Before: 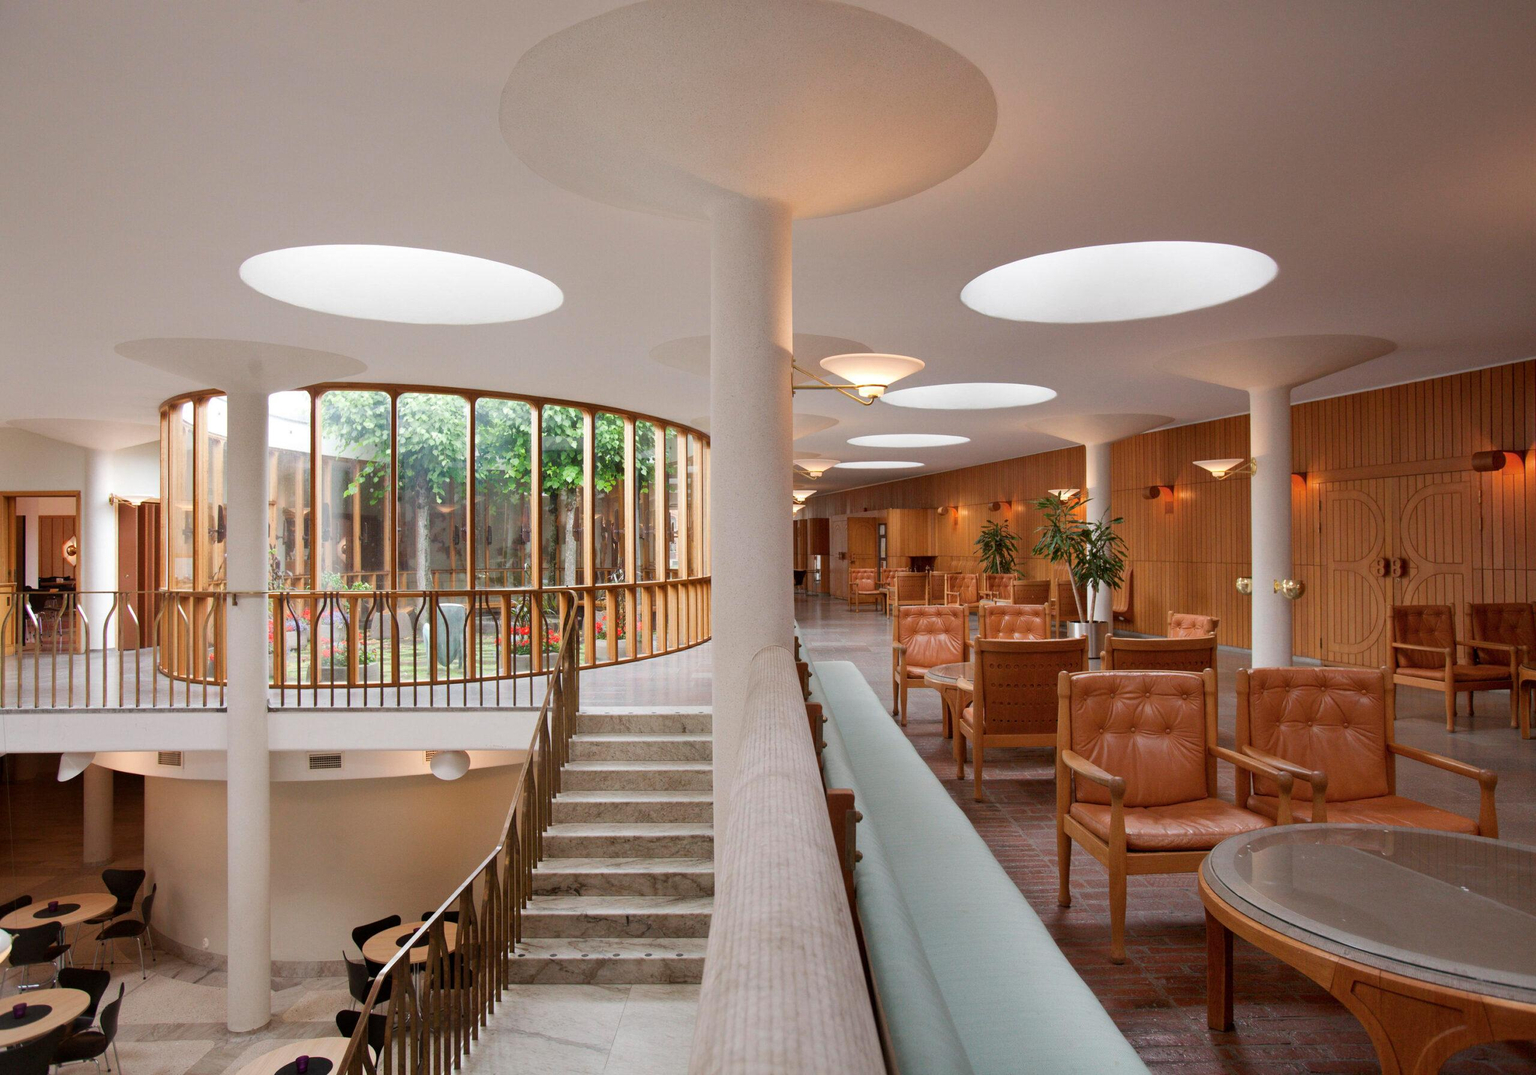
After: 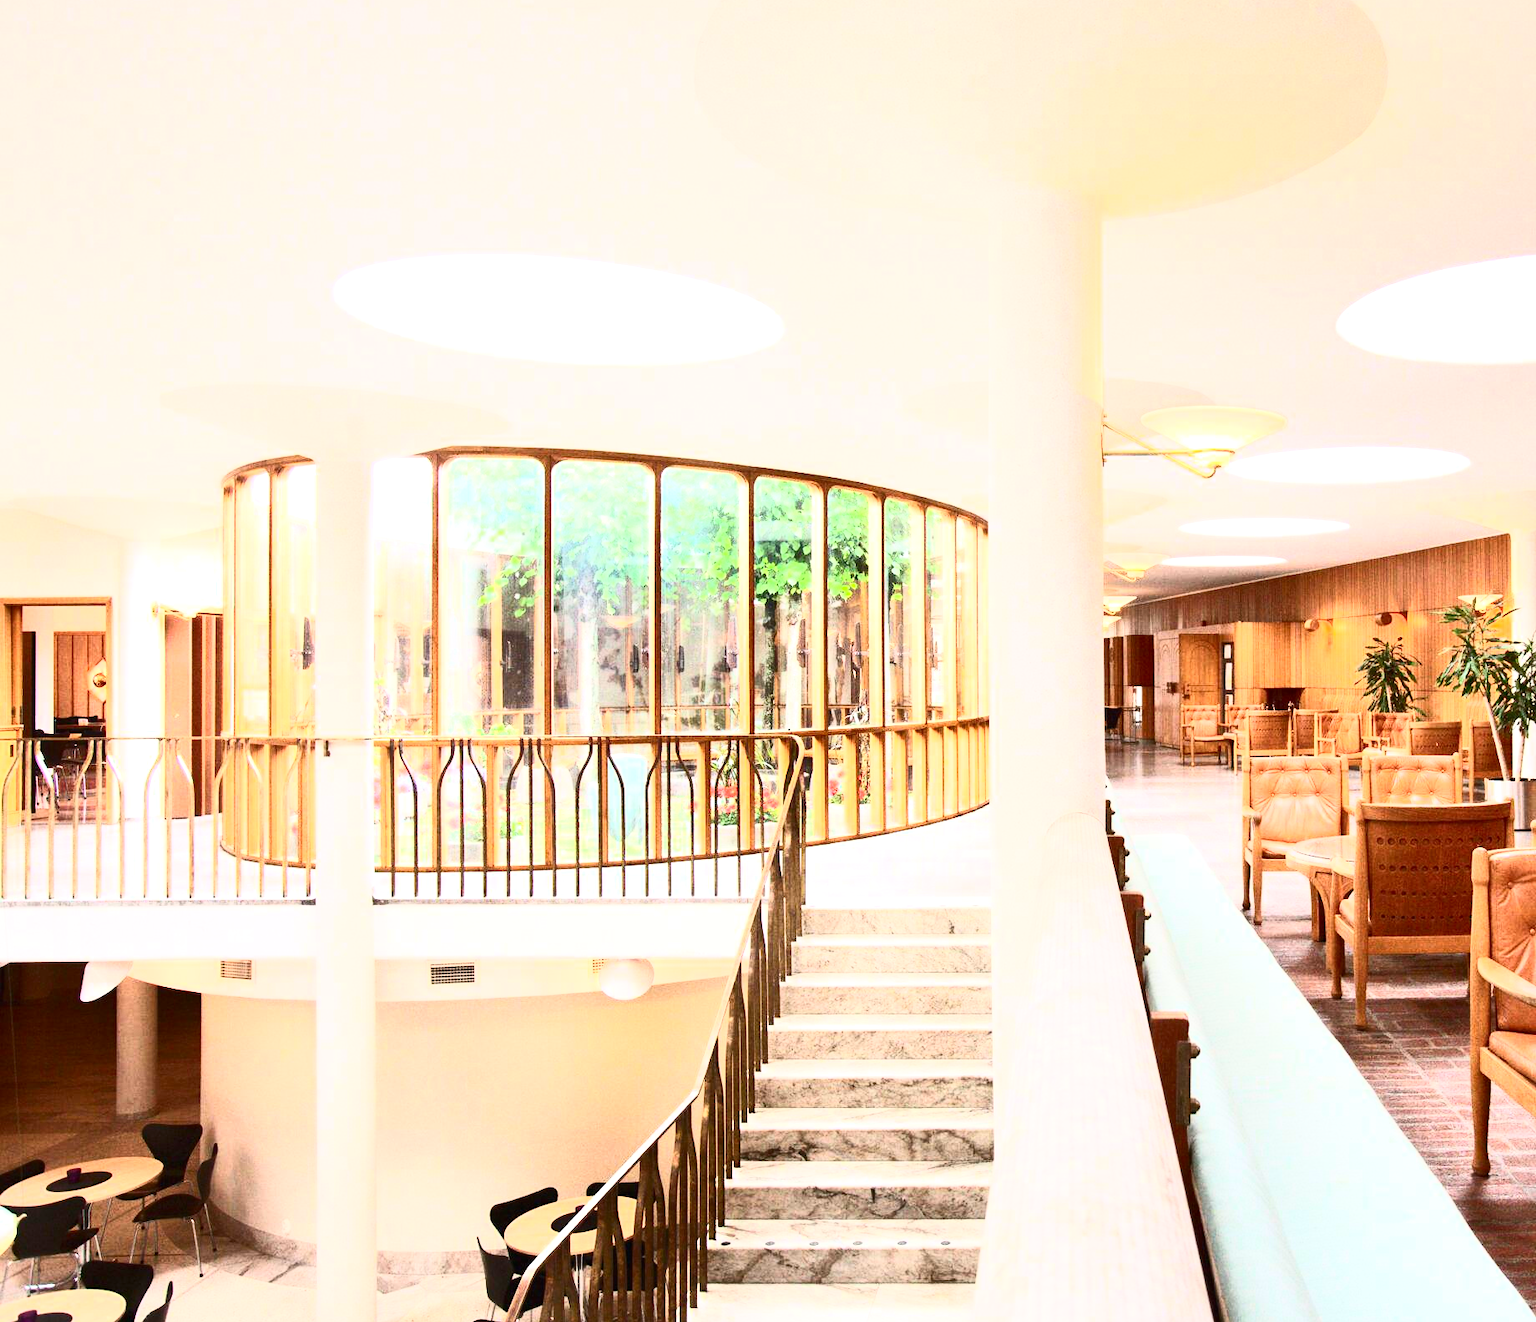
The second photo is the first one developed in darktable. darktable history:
crop: top 5.803%, right 27.864%, bottom 5.804%
contrast brightness saturation: contrast 0.62, brightness 0.34, saturation 0.14
exposure: black level correction 0, exposure 1.1 EV, compensate highlight preservation false
